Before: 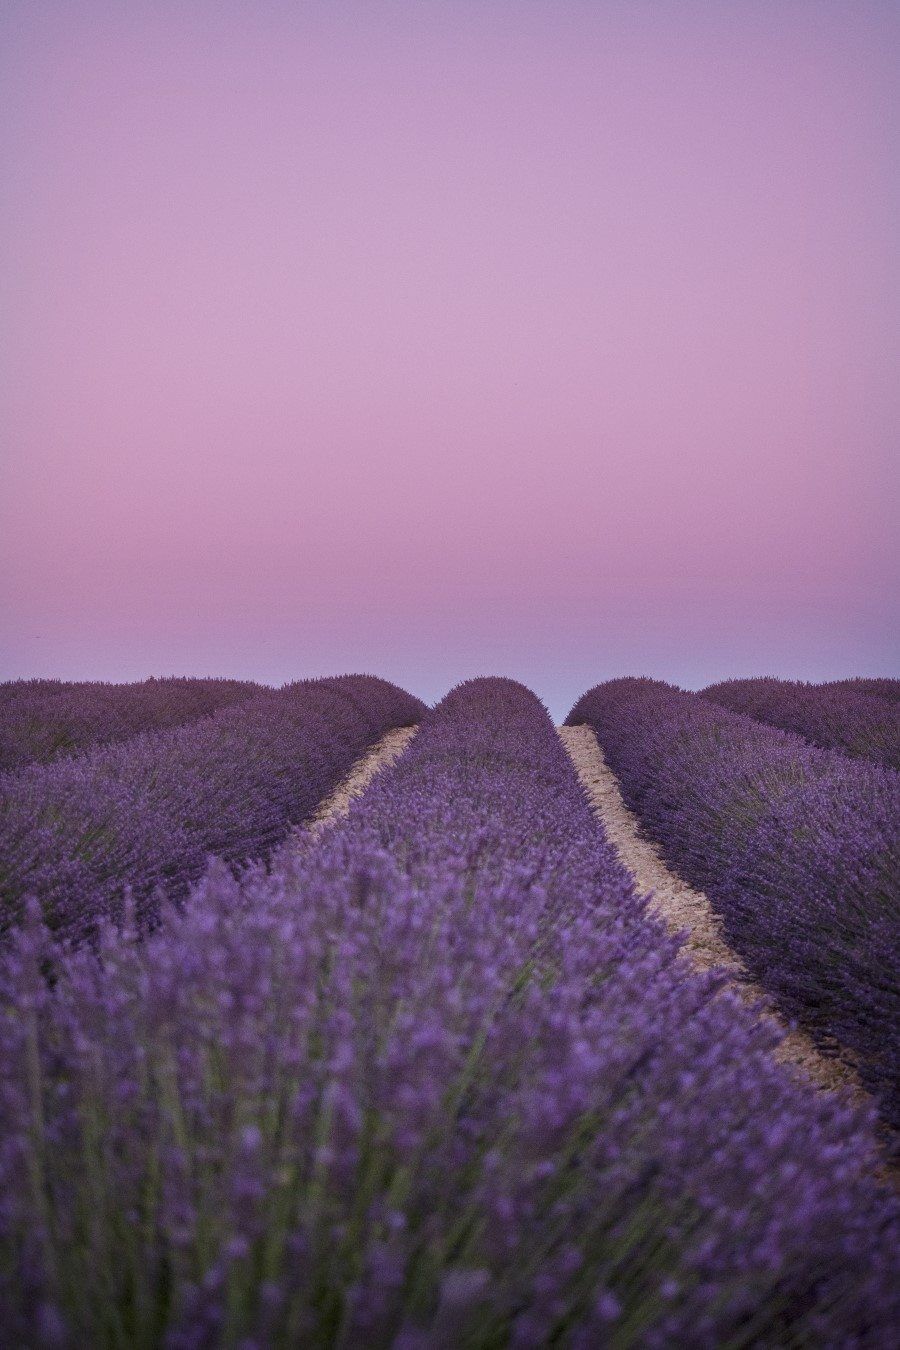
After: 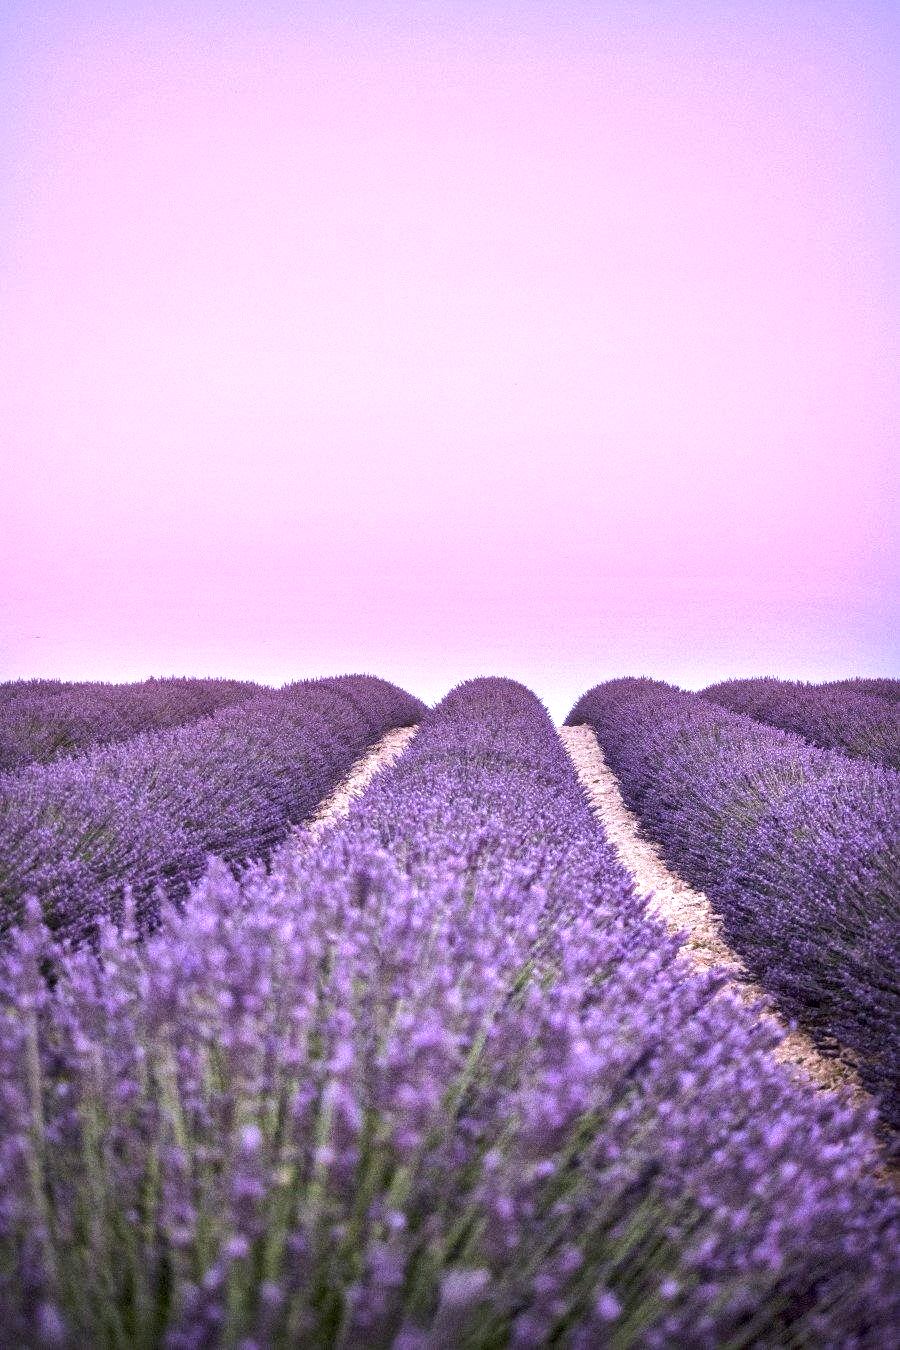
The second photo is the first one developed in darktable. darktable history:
tone equalizer: -8 EV -0.417 EV, -7 EV -0.389 EV, -6 EV -0.333 EV, -5 EV -0.222 EV, -3 EV 0.222 EV, -2 EV 0.333 EV, -1 EV 0.389 EV, +0 EV 0.417 EV, edges refinement/feathering 500, mask exposure compensation -1.57 EV, preserve details no
exposure: black level correction 0.001, exposure 1.398 EV, compensate exposure bias true, compensate highlight preservation false
local contrast: mode bilateral grid, contrast 20, coarseness 20, detail 150%, midtone range 0.2
graduated density: hue 238.83°, saturation 50%
